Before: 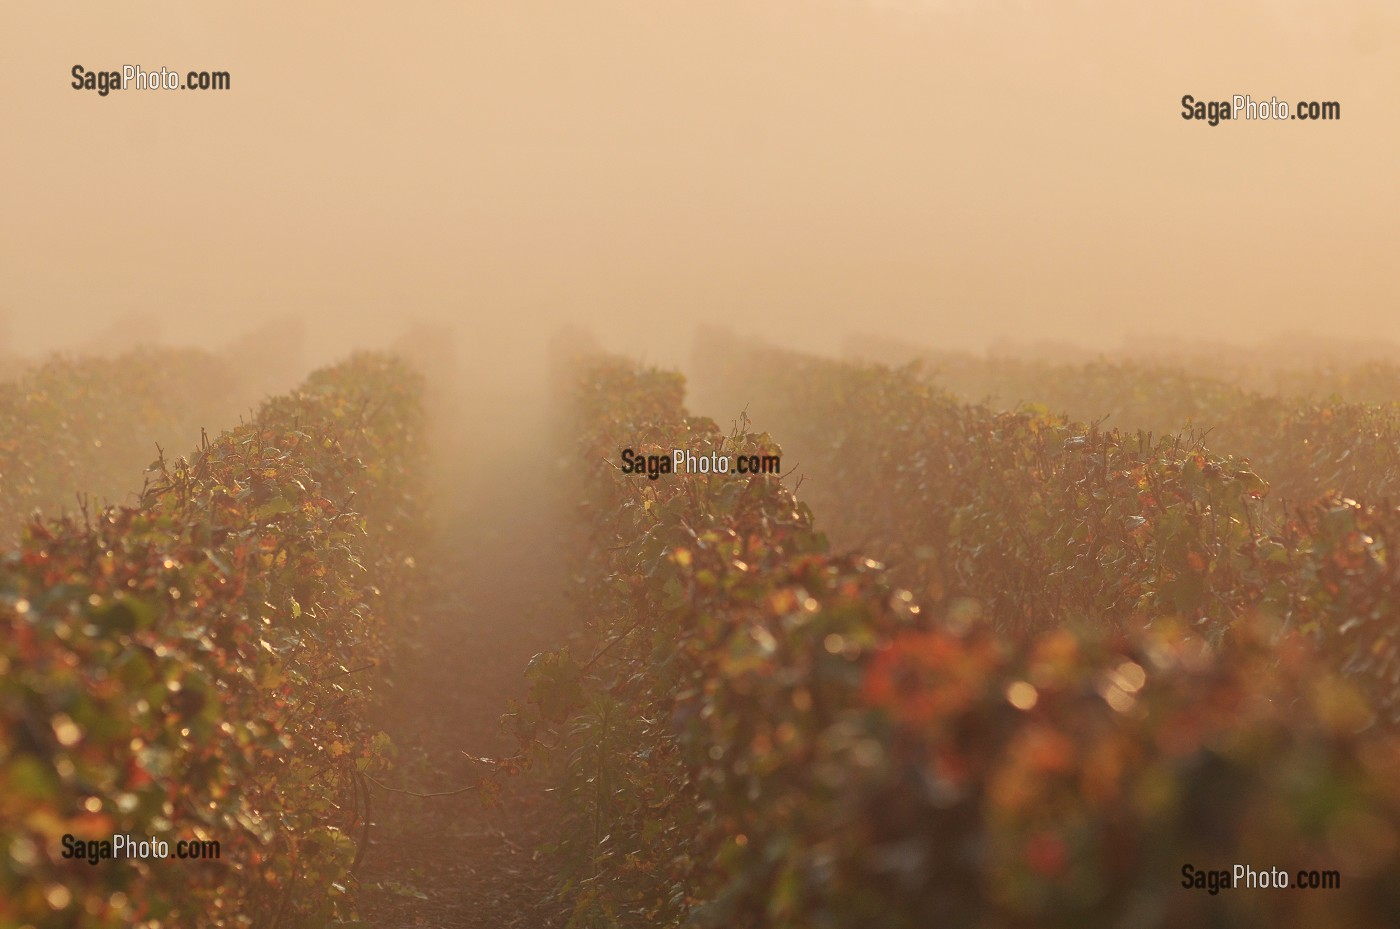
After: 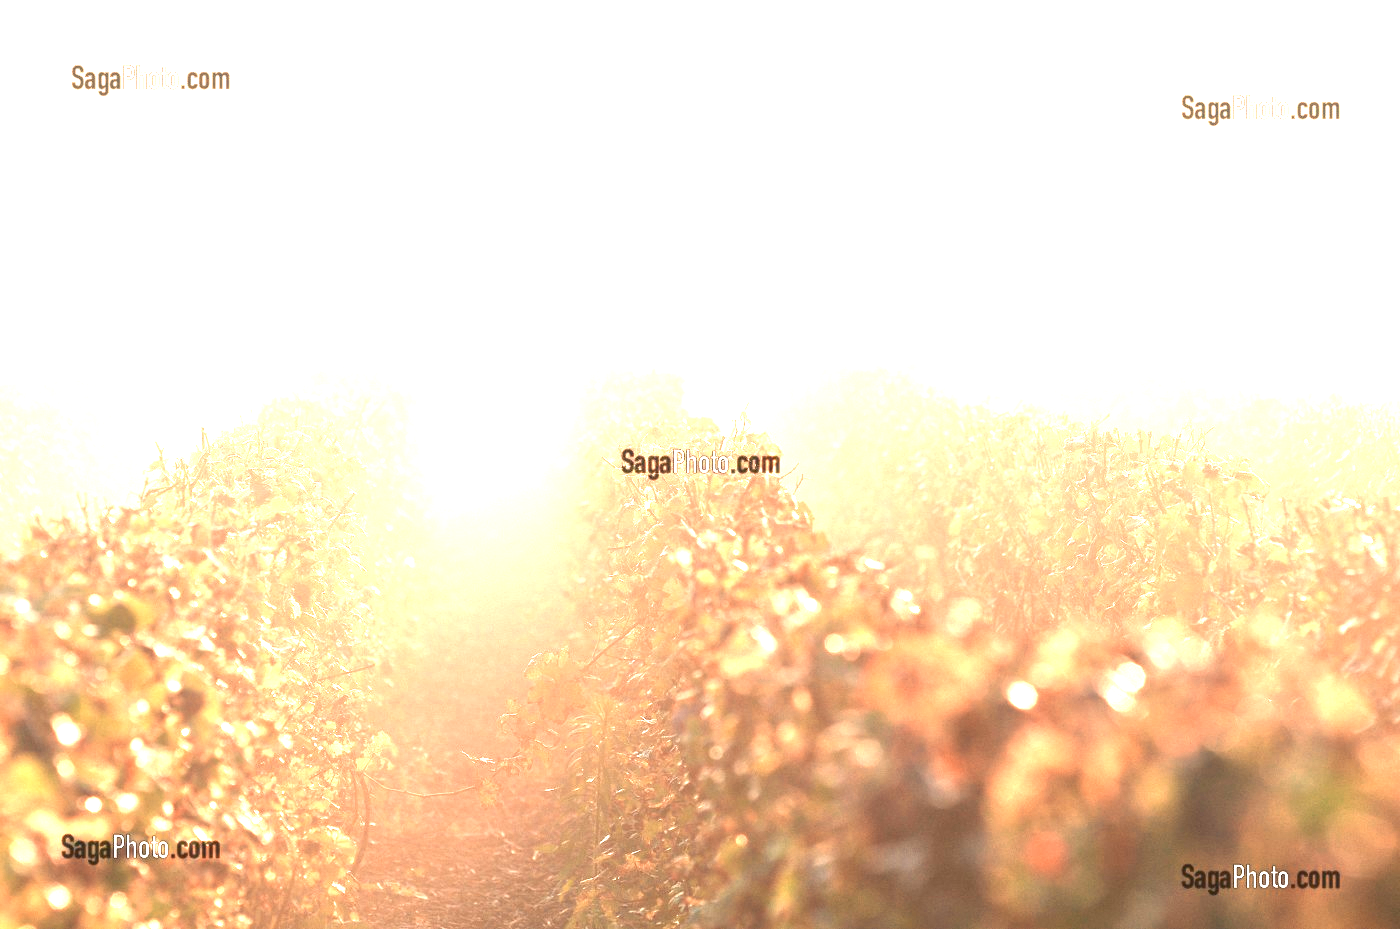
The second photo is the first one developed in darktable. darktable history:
exposure: black level correction 0, exposure 1.9 EV, compensate highlight preservation false
color zones: curves: ch0 [(0.018, 0.548) (0.197, 0.654) (0.425, 0.447) (0.605, 0.658) (0.732, 0.579)]; ch1 [(0.105, 0.531) (0.224, 0.531) (0.386, 0.39) (0.618, 0.456) (0.732, 0.456) (0.956, 0.421)]; ch2 [(0.039, 0.583) (0.215, 0.465) (0.399, 0.544) (0.465, 0.548) (0.614, 0.447) (0.724, 0.43) (0.882, 0.623) (0.956, 0.632)]
